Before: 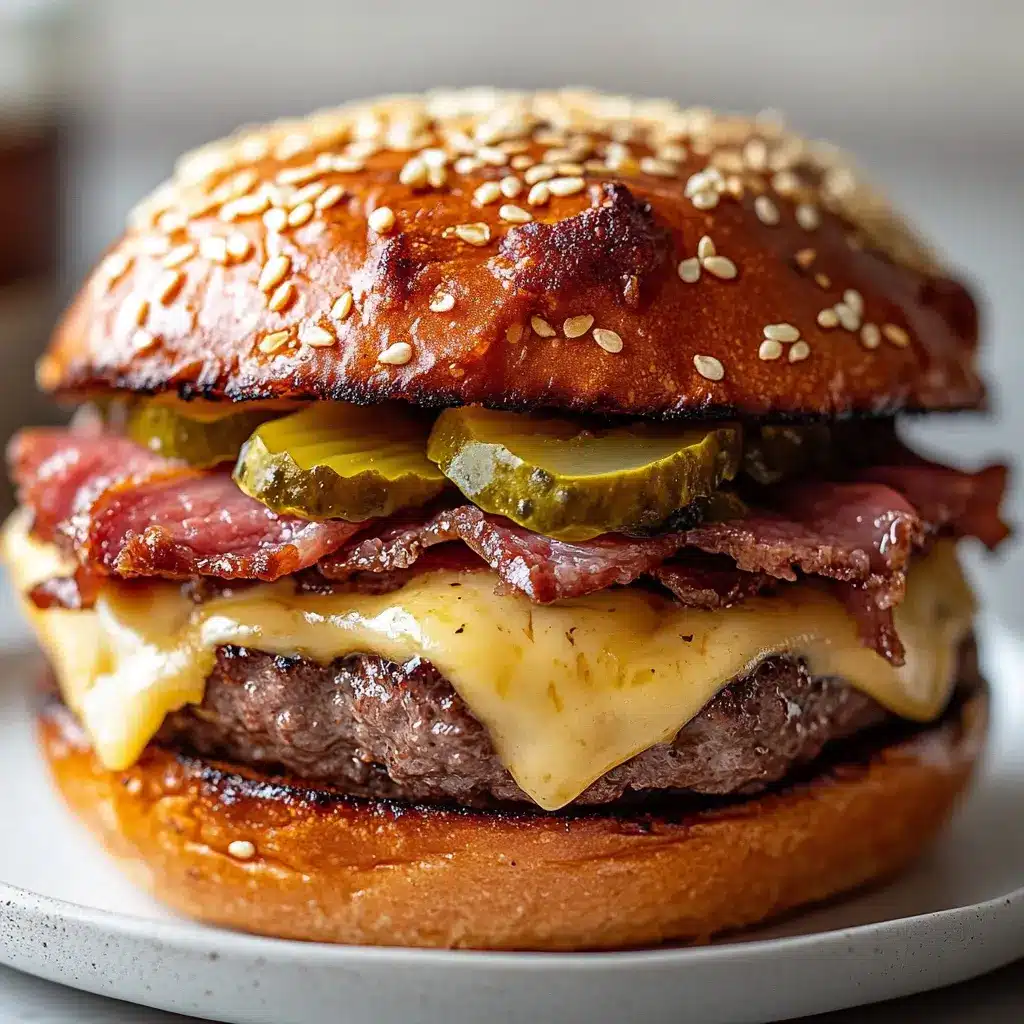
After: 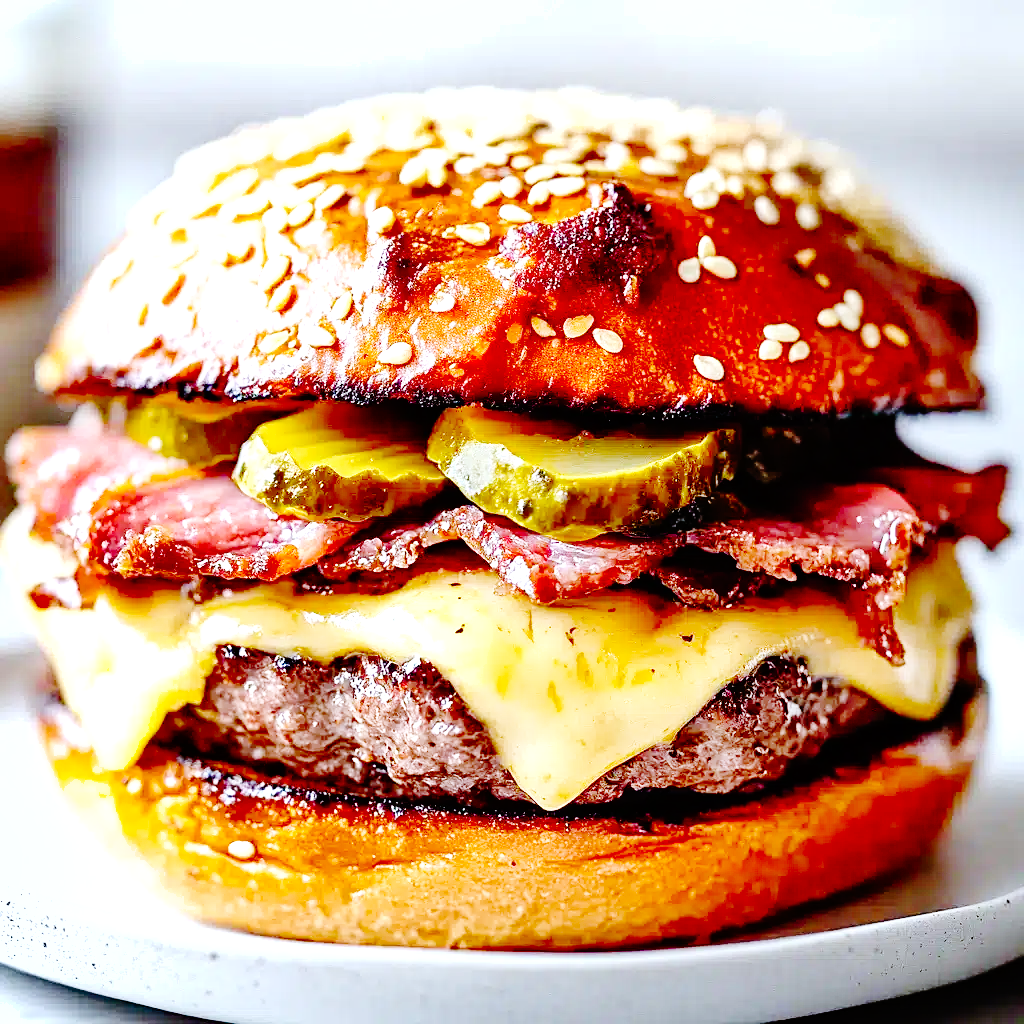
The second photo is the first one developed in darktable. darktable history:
base curve: curves: ch0 [(0, 0) (0.036, 0.01) (0.123, 0.254) (0.258, 0.504) (0.507, 0.748) (1, 1)], preserve colors none
shadows and highlights: soften with gaussian
exposure: black level correction 0, exposure 1.1 EV, compensate highlight preservation false
contrast brightness saturation: contrast 0.04, saturation 0.07
white balance: red 0.931, blue 1.11
